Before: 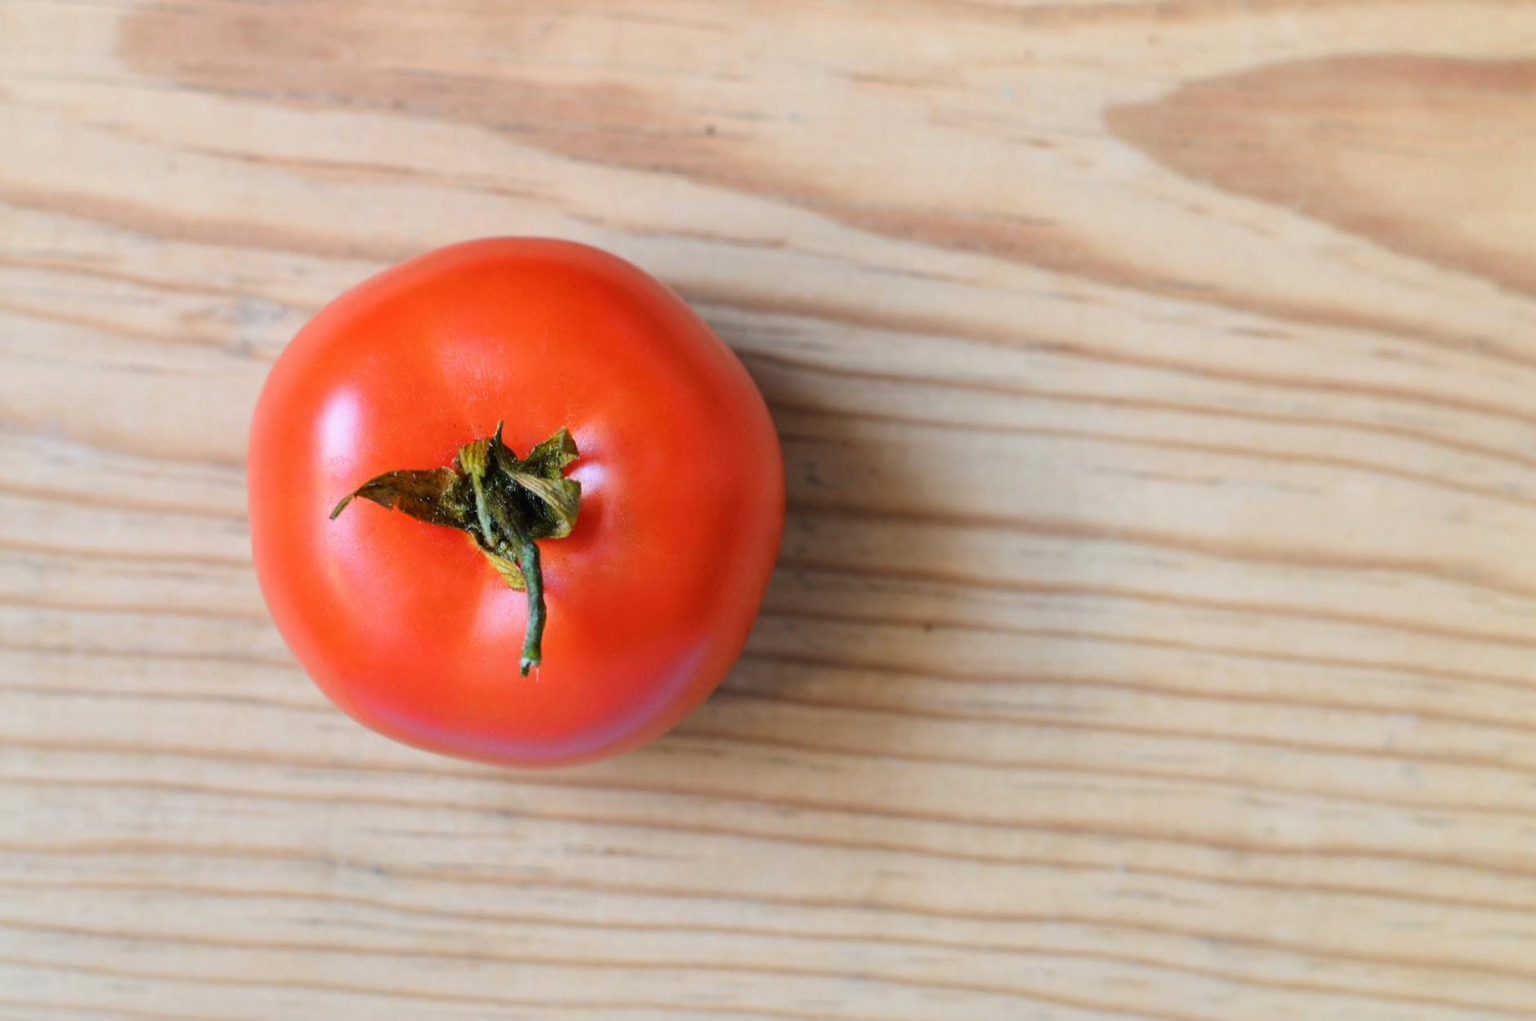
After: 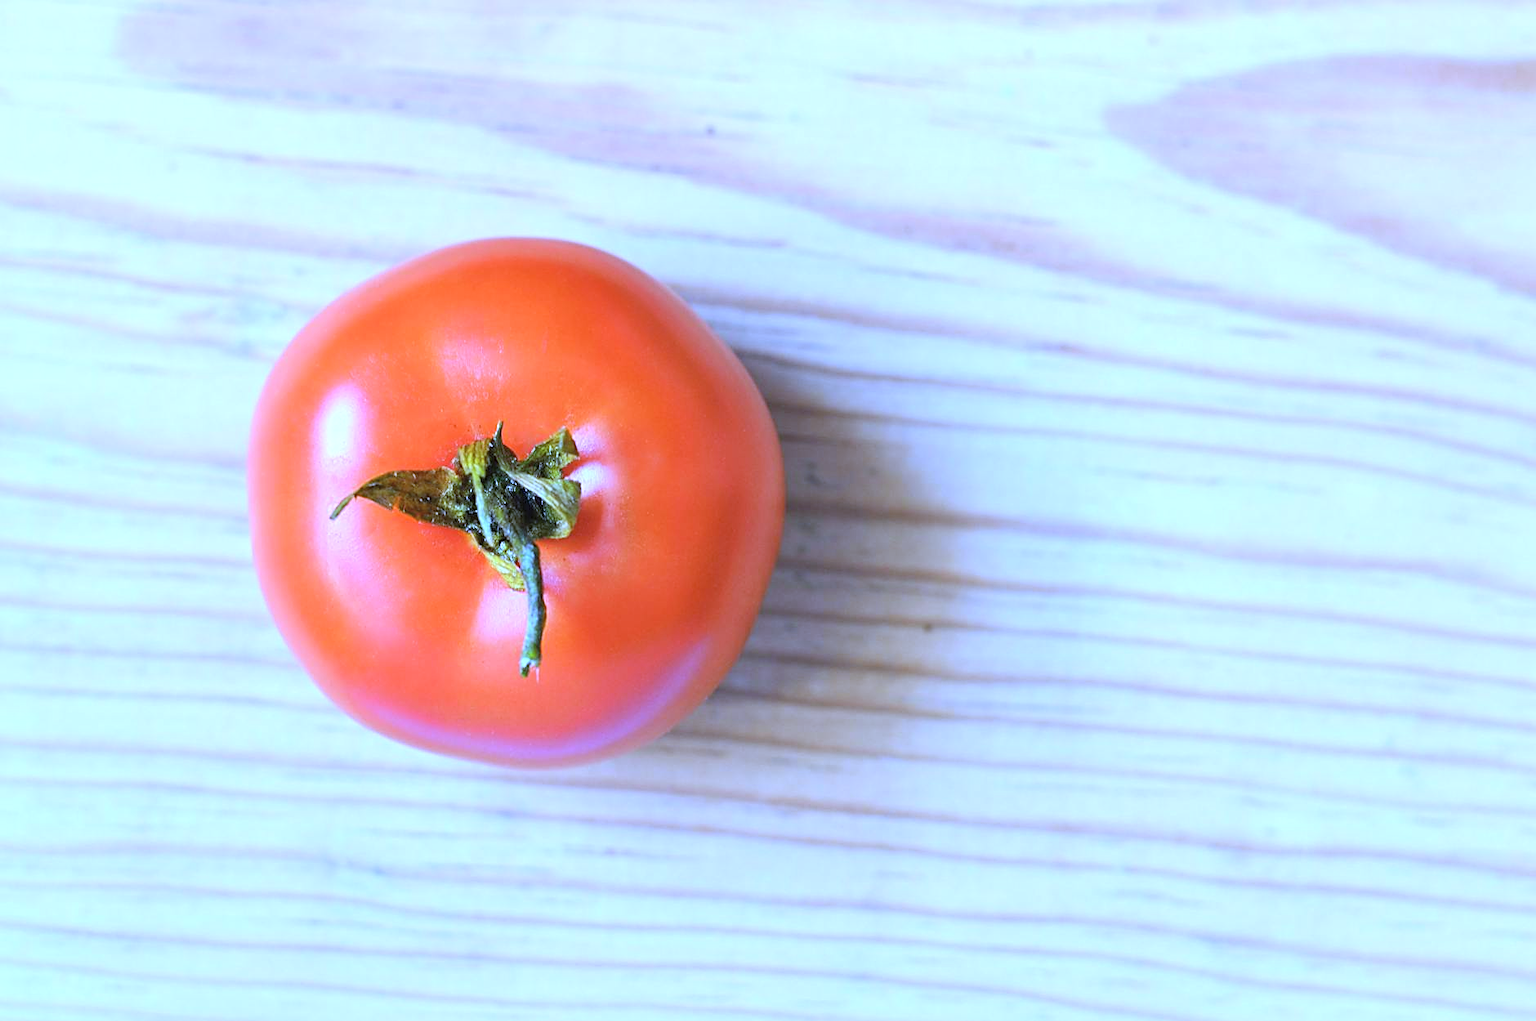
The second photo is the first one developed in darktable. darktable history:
white balance: red 0.766, blue 1.537
exposure: black level correction 0, exposure 0.7 EV, compensate exposure bias true, compensate highlight preservation false
contrast brightness saturation: brightness 0.15
sharpen: on, module defaults
